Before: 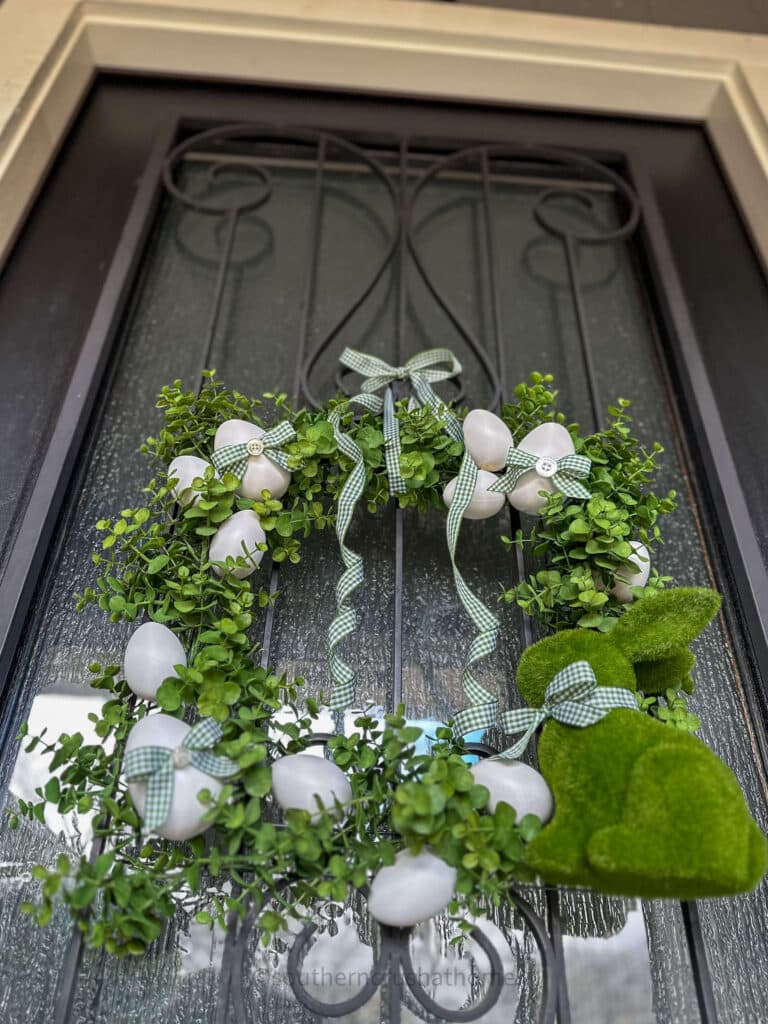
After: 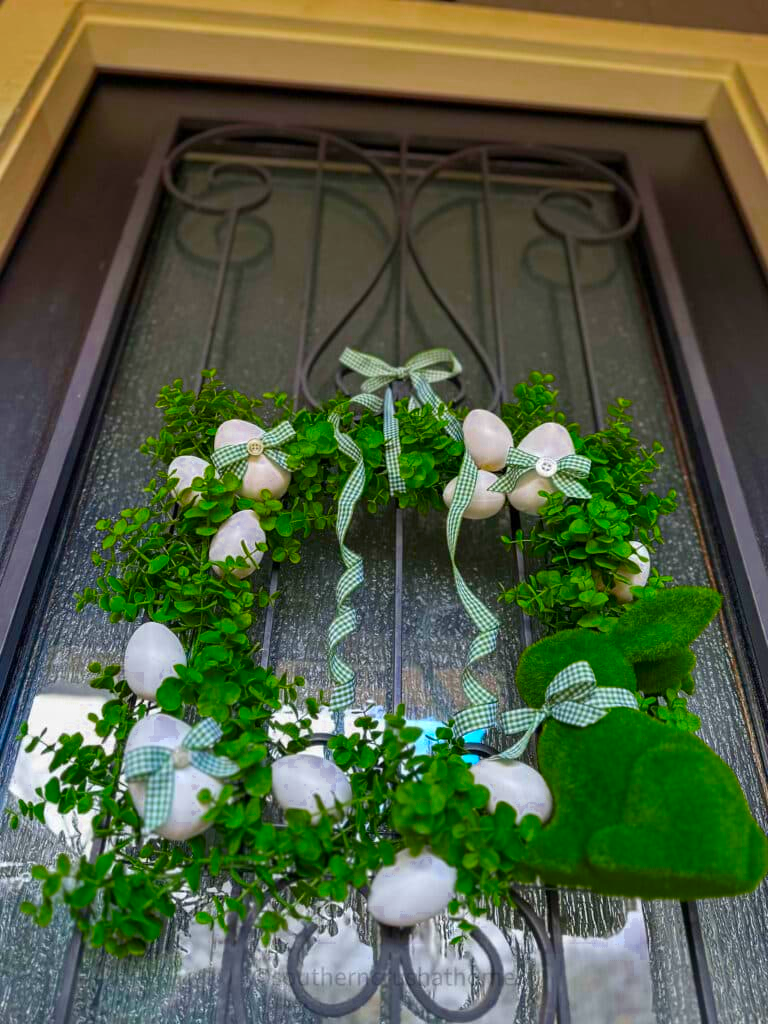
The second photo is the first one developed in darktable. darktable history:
color correction: highlights b* -0.027, saturation 2.12
color zones: curves: ch0 [(0.27, 0.396) (0.563, 0.504) (0.75, 0.5) (0.787, 0.307)]
